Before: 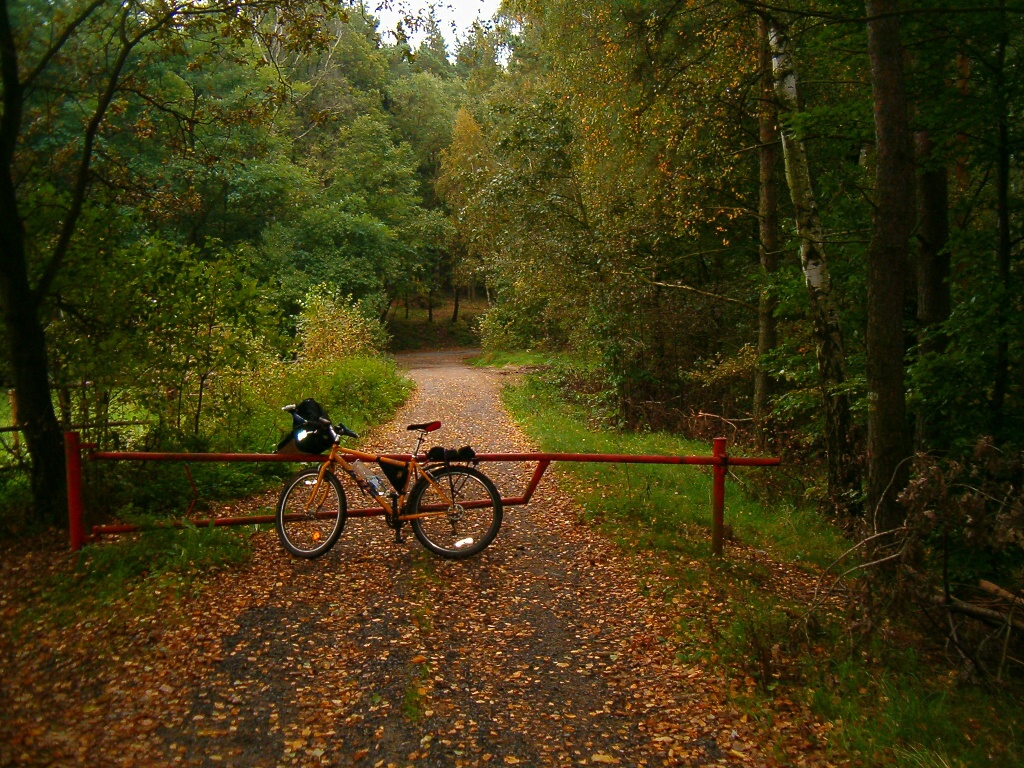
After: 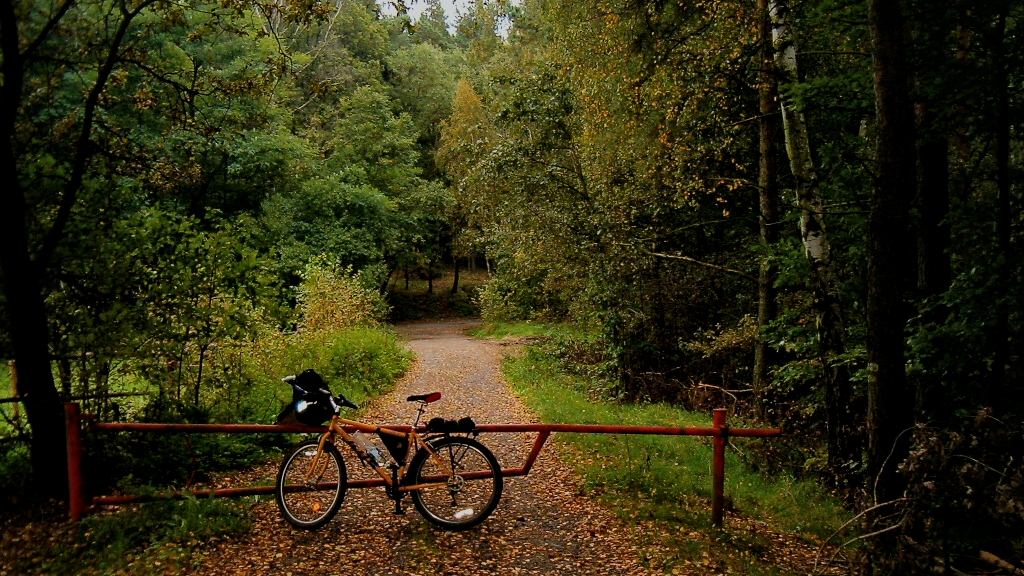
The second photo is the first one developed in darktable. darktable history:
crop: top 3.857%, bottom 21.132%
filmic rgb: black relative exposure -6.82 EV, white relative exposure 5.89 EV, hardness 2.71
contrast equalizer: octaves 7, y [[0.5, 0.502, 0.506, 0.511, 0.52, 0.537], [0.5 ×6], [0.505, 0.509, 0.518, 0.534, 0.553, 0.561], [0 ×6], [0 ×6]]
local contrast: mode bilateral grid, contrast 20, coarseness 50, detail 120%, midtone range 0.2
white balance: red 0.988, blue 1.017
